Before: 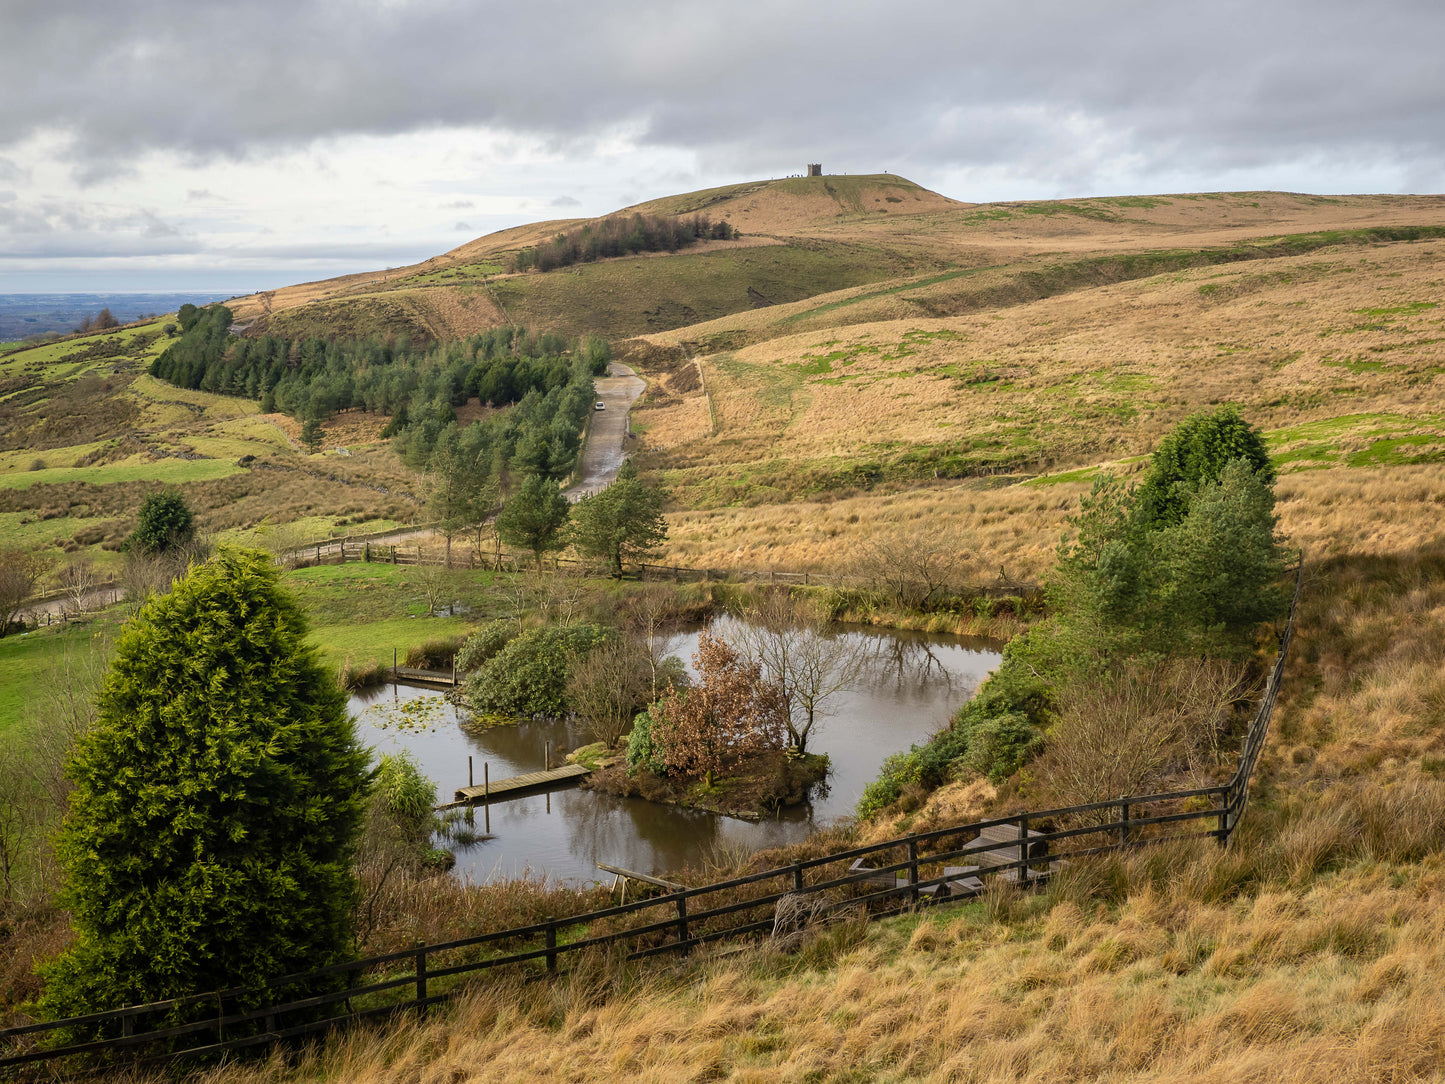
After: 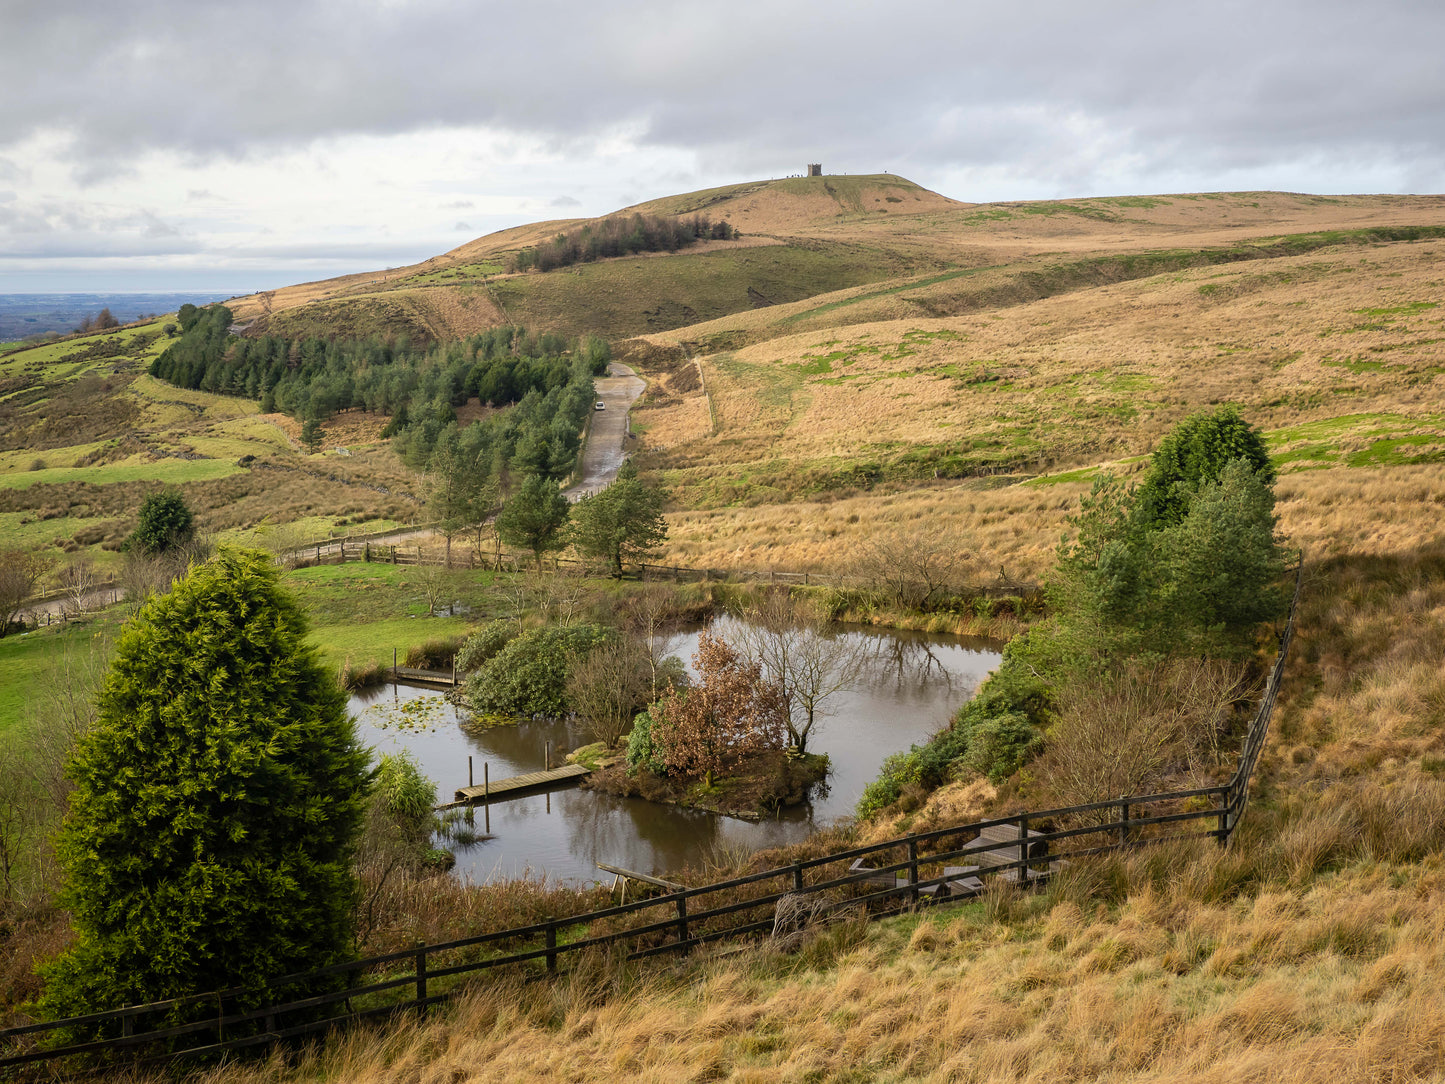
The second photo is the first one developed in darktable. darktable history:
shadows and highlights: shadows -22.54, highlights 44.89, soften with gaussian
